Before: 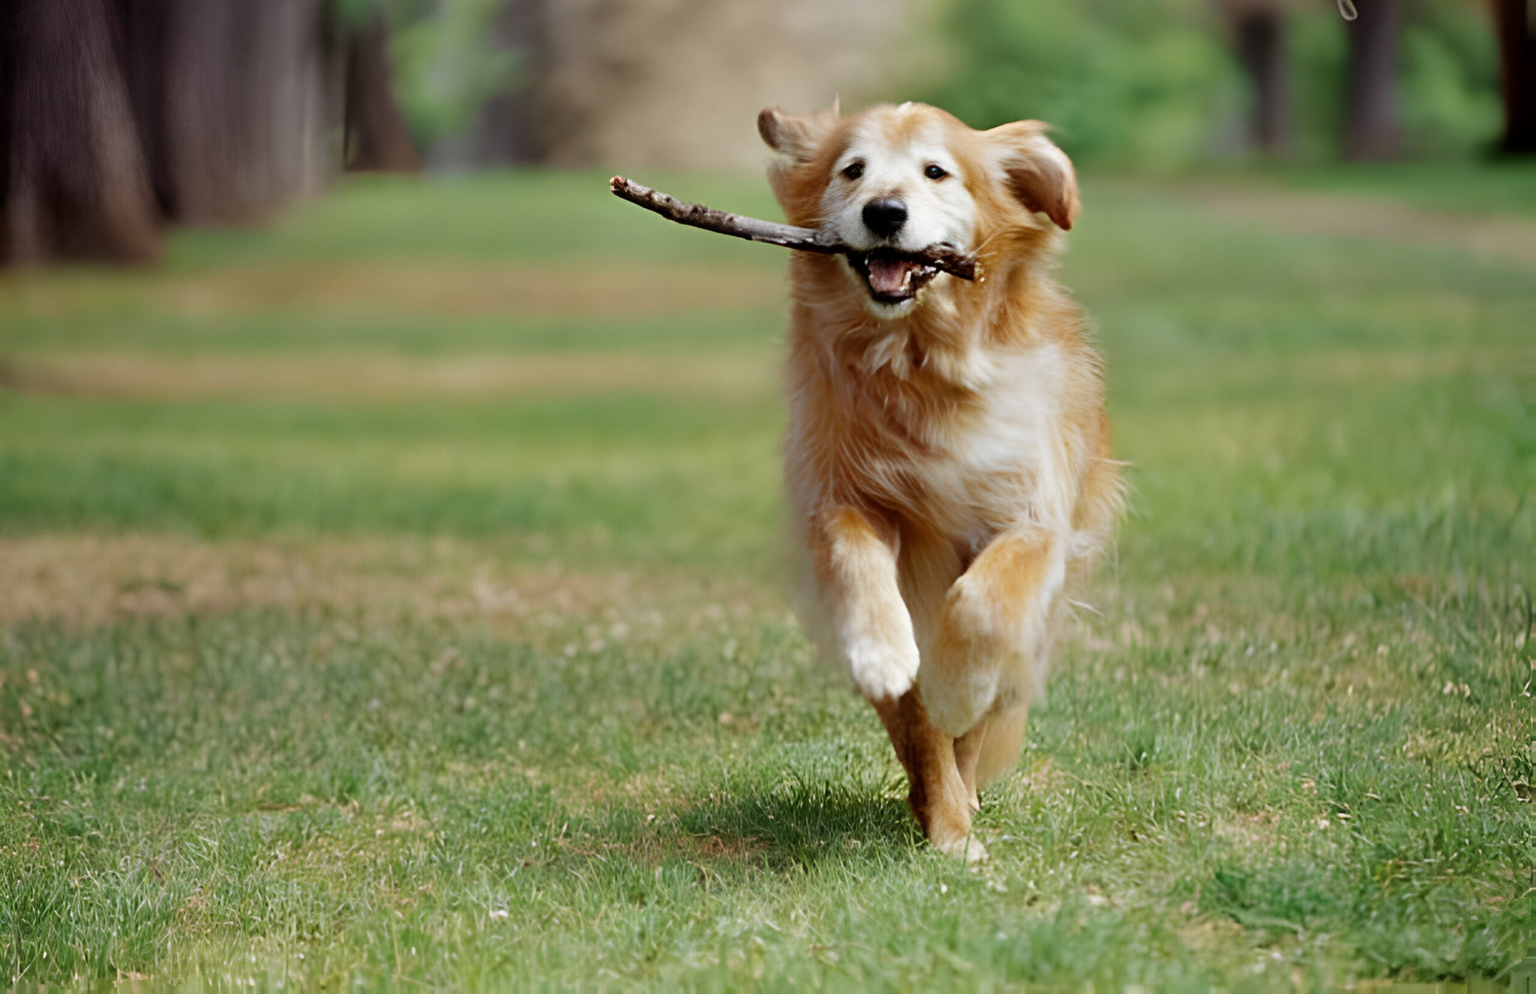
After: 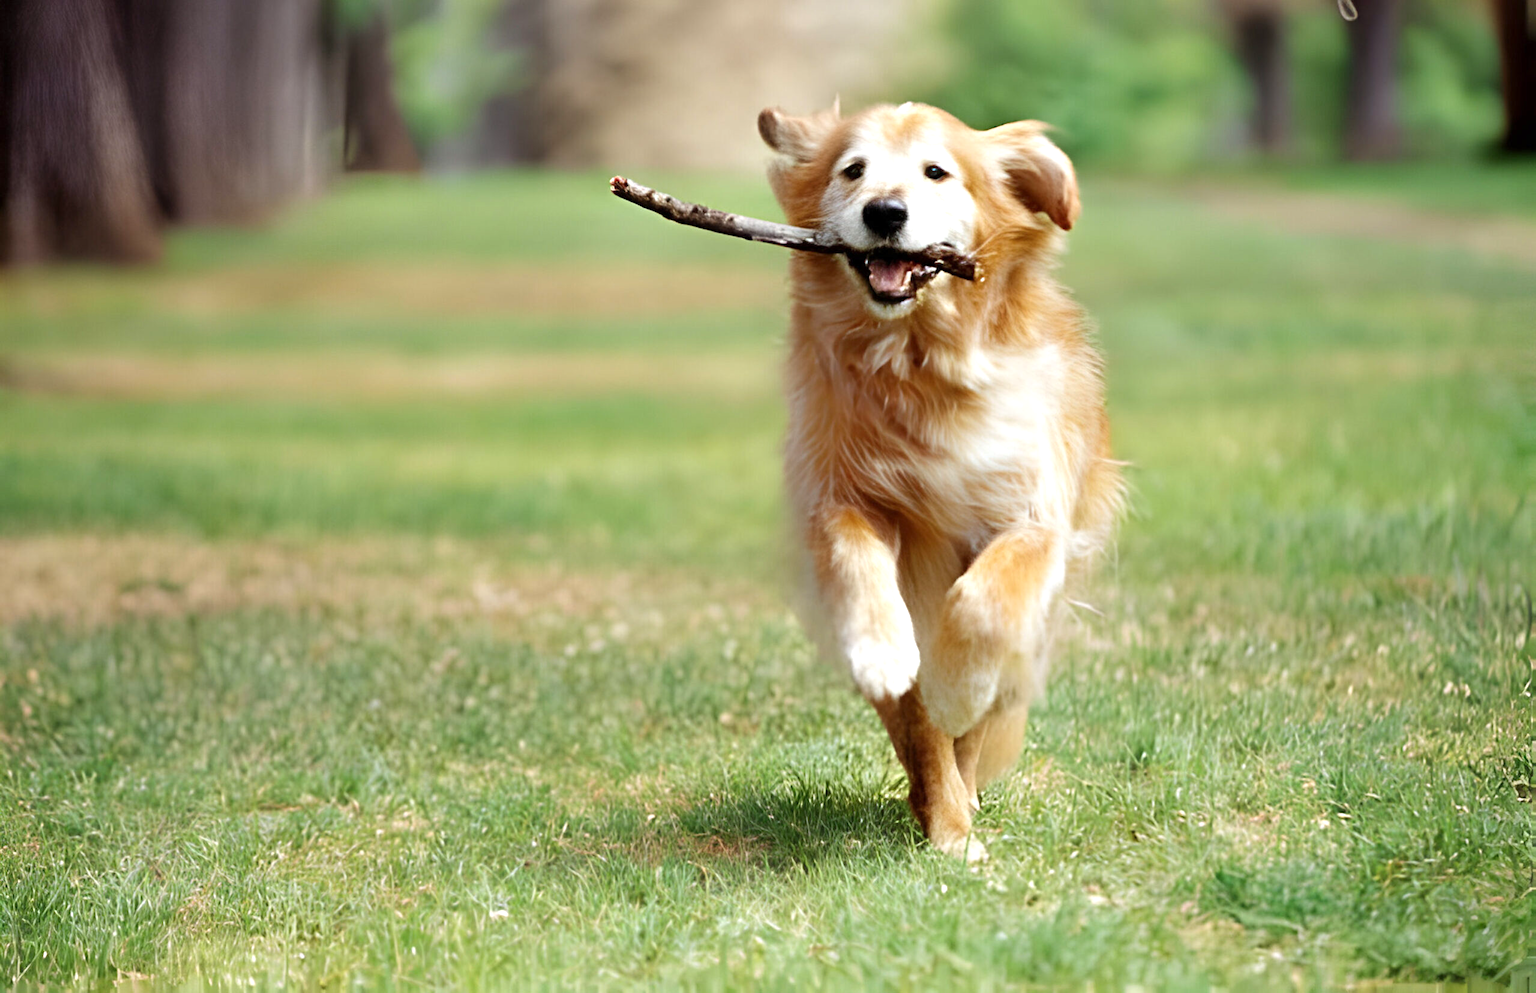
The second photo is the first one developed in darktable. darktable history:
exposure: exposure 0.66 EV, compensate exposure bias true, compensate highlight preservation false
